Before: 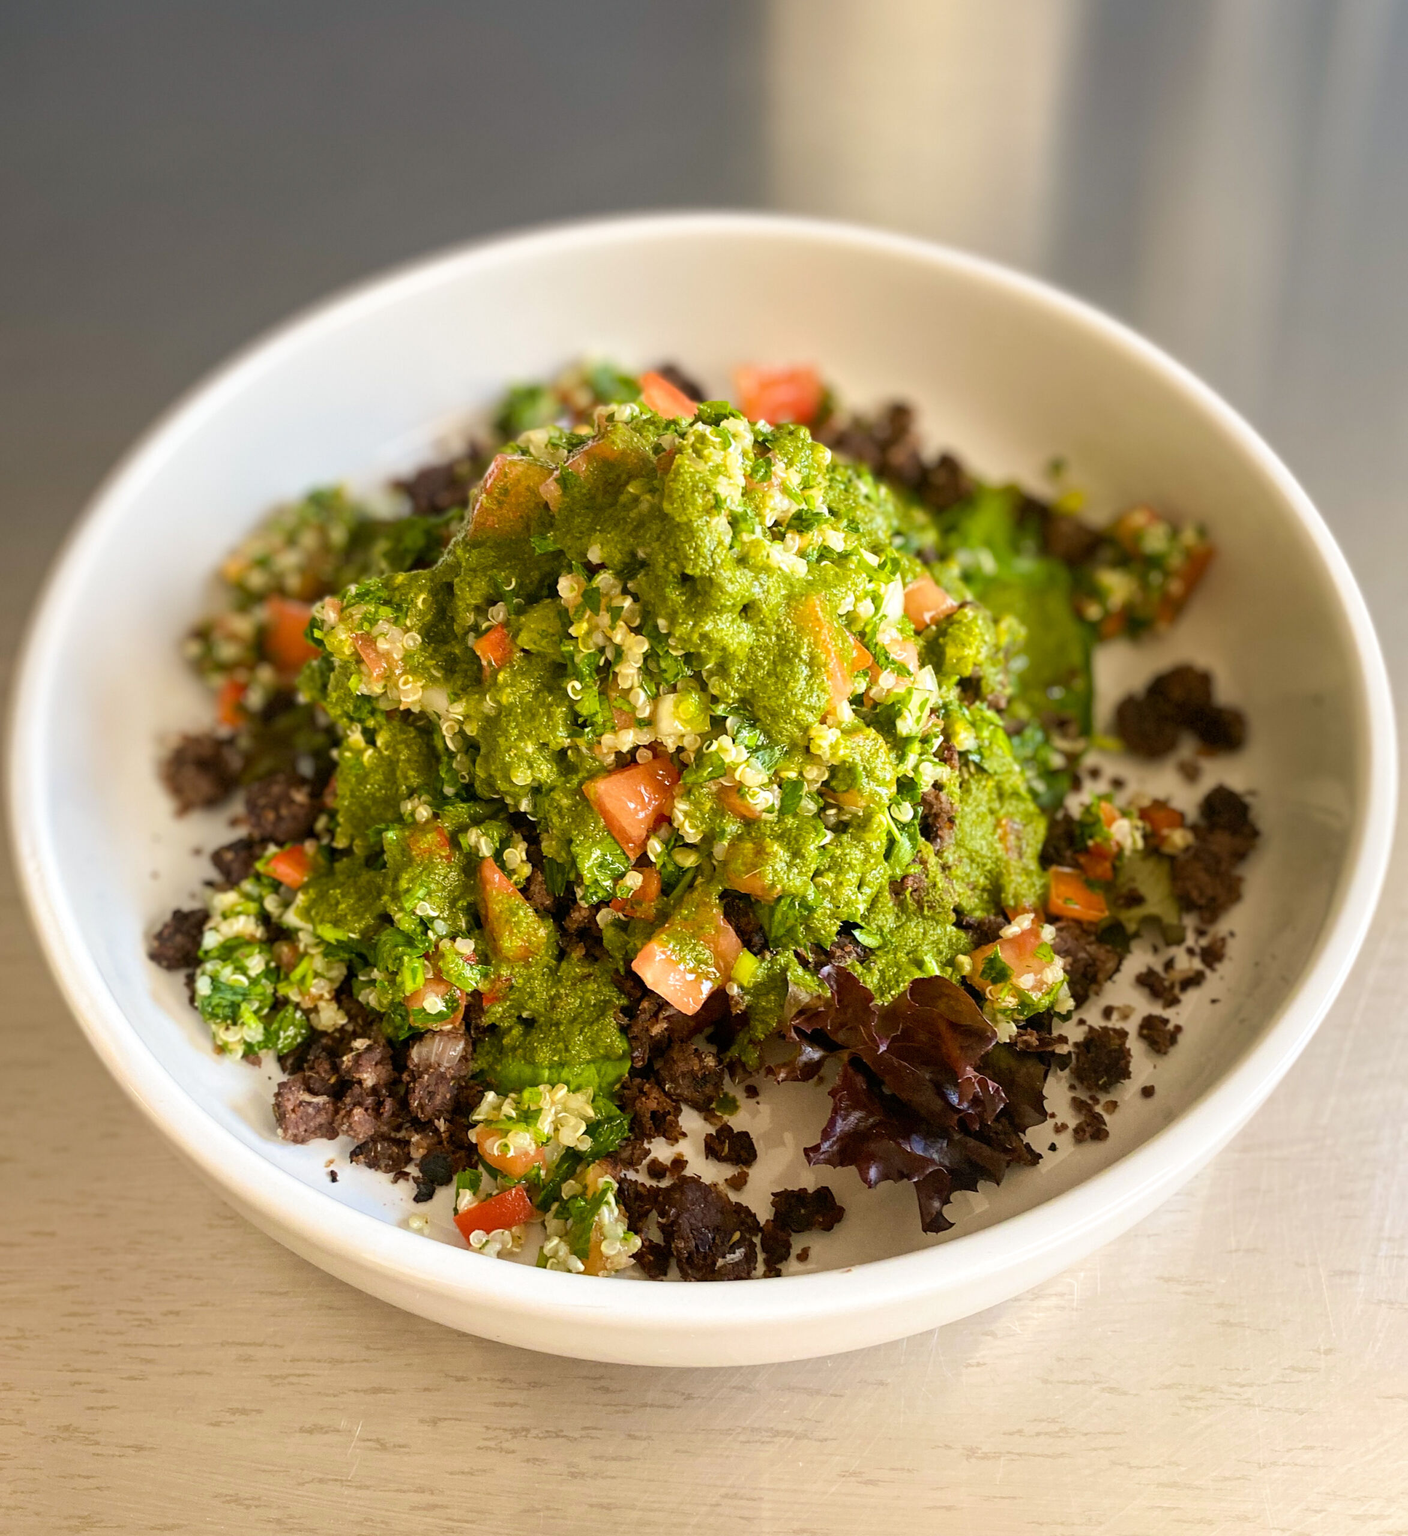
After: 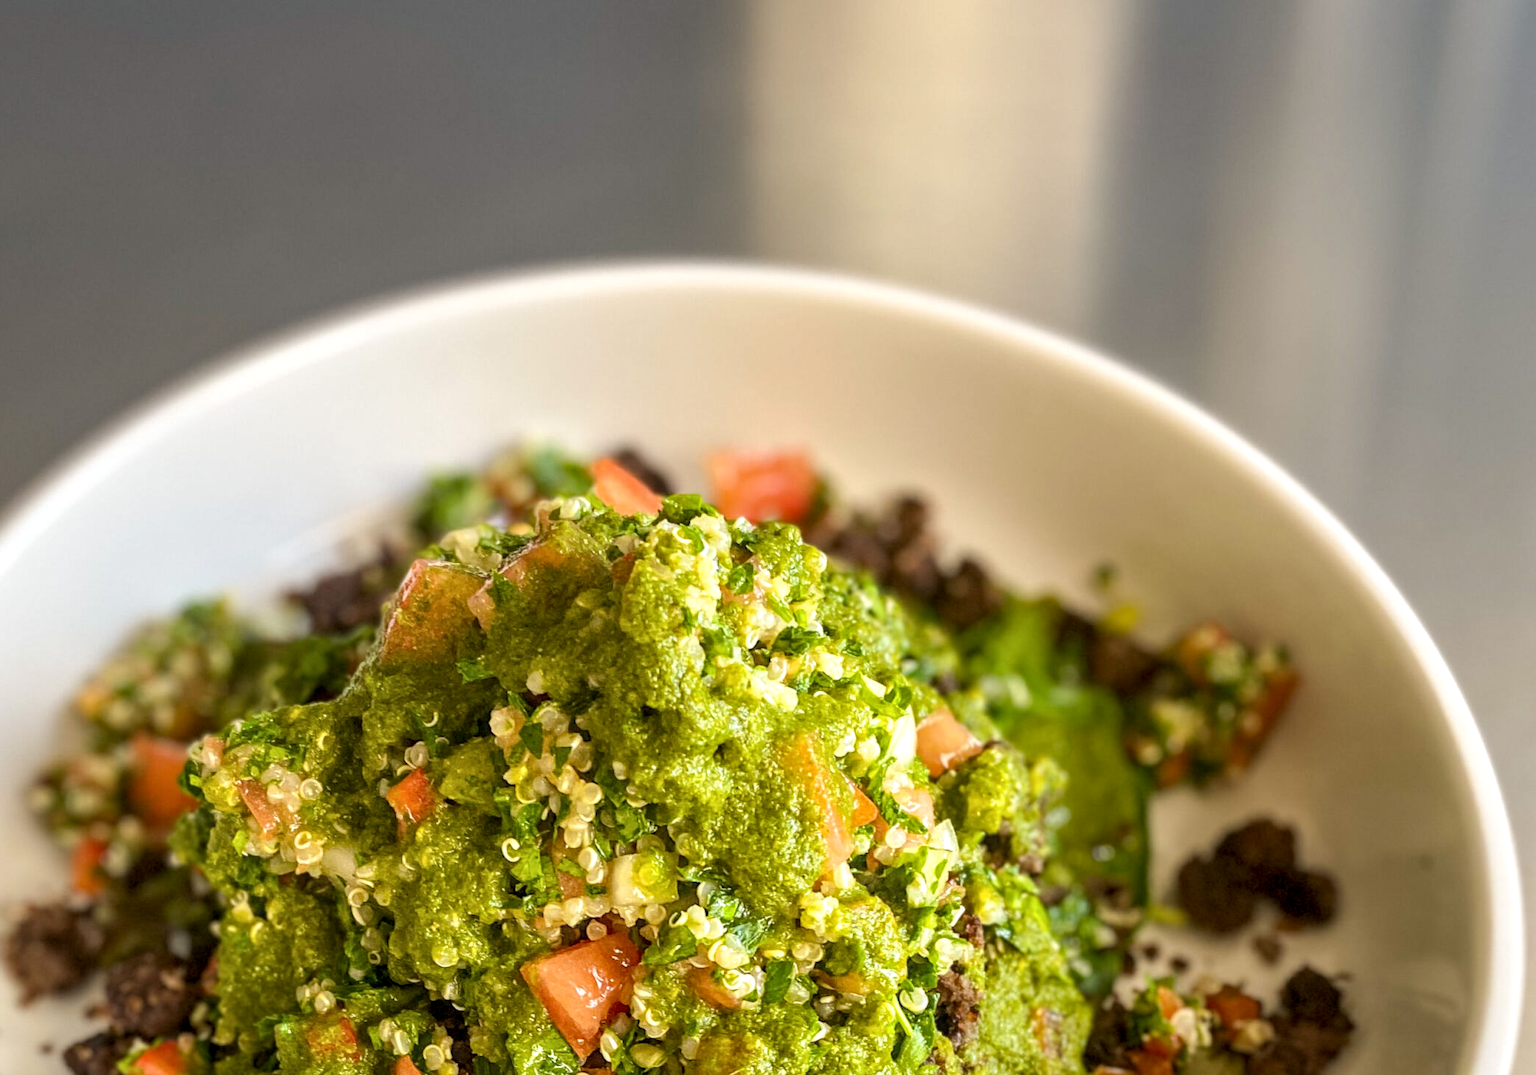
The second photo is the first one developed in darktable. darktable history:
crop and rotate: left 11.365%, bottom 43.125%
local contrast: on, module defaults
